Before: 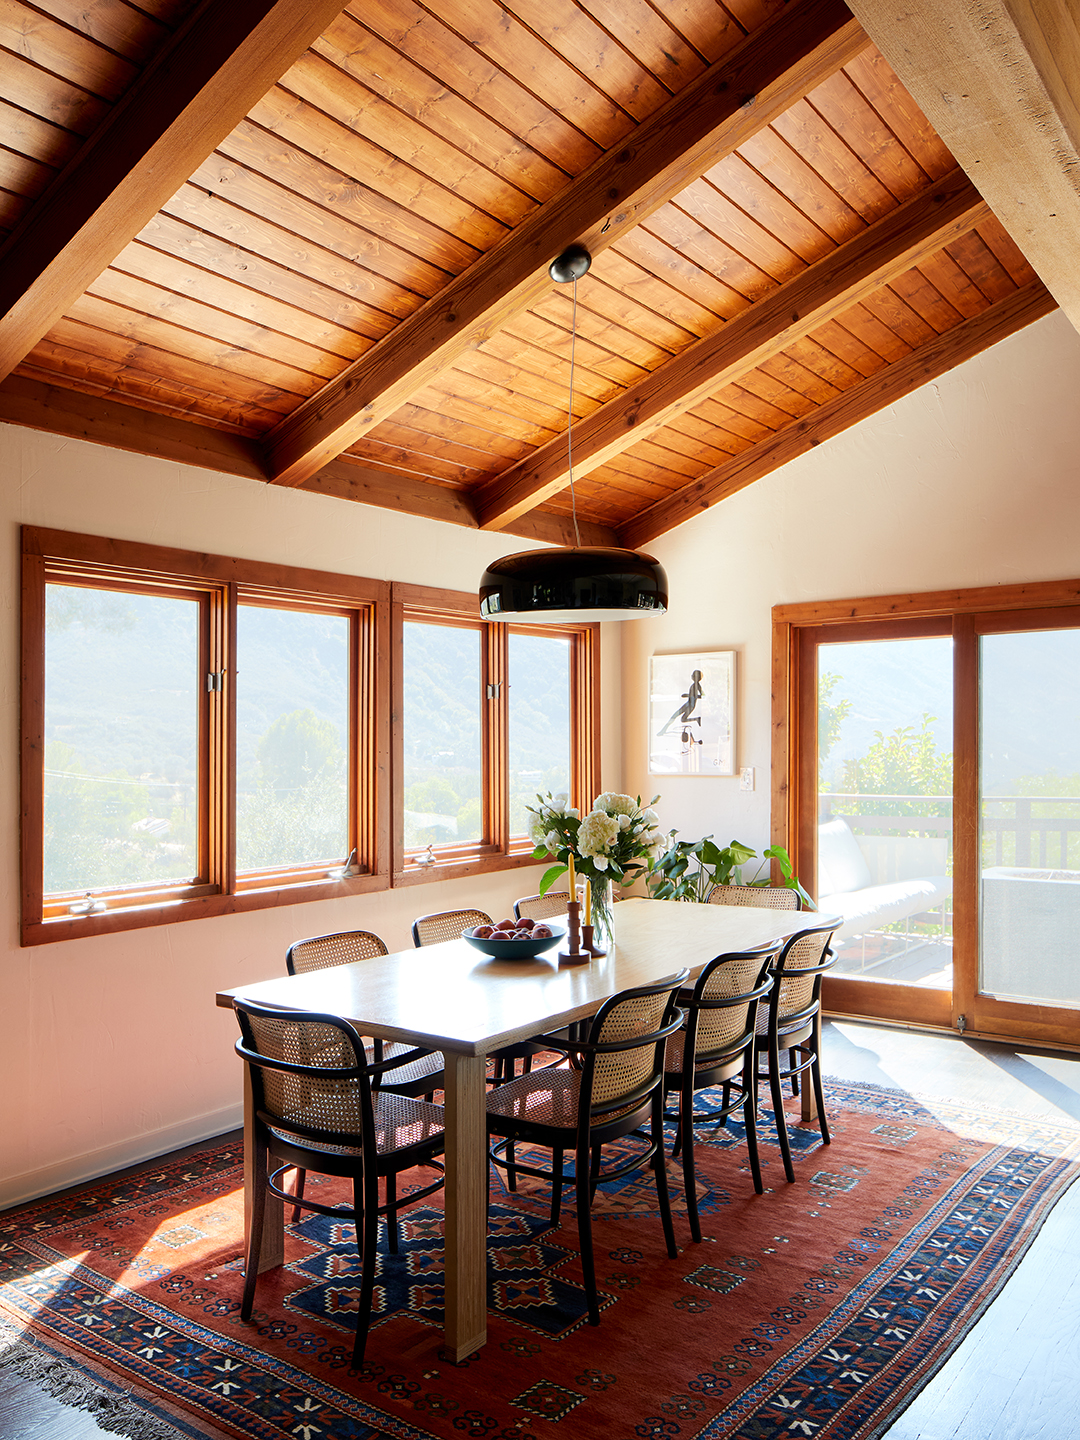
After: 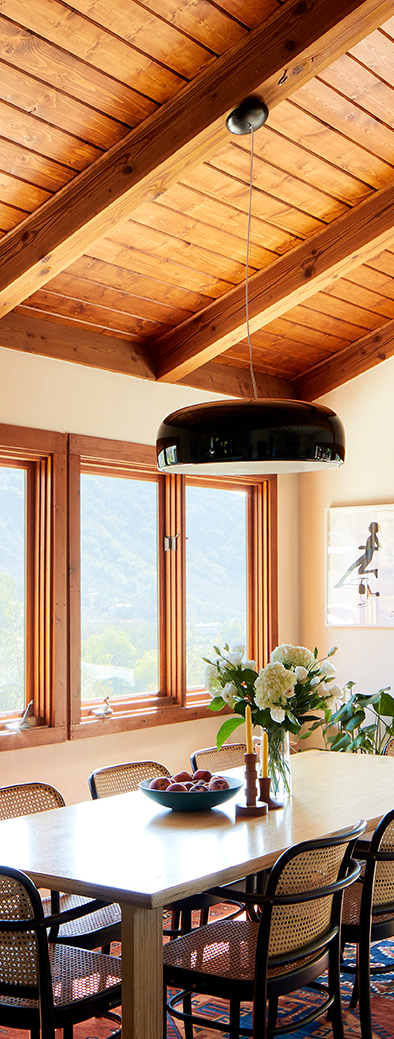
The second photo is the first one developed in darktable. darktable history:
velvia: on, module defaults
crop and rotate: left 29.935%, top 10.303%, right 33.521%, bottom 17.487%
